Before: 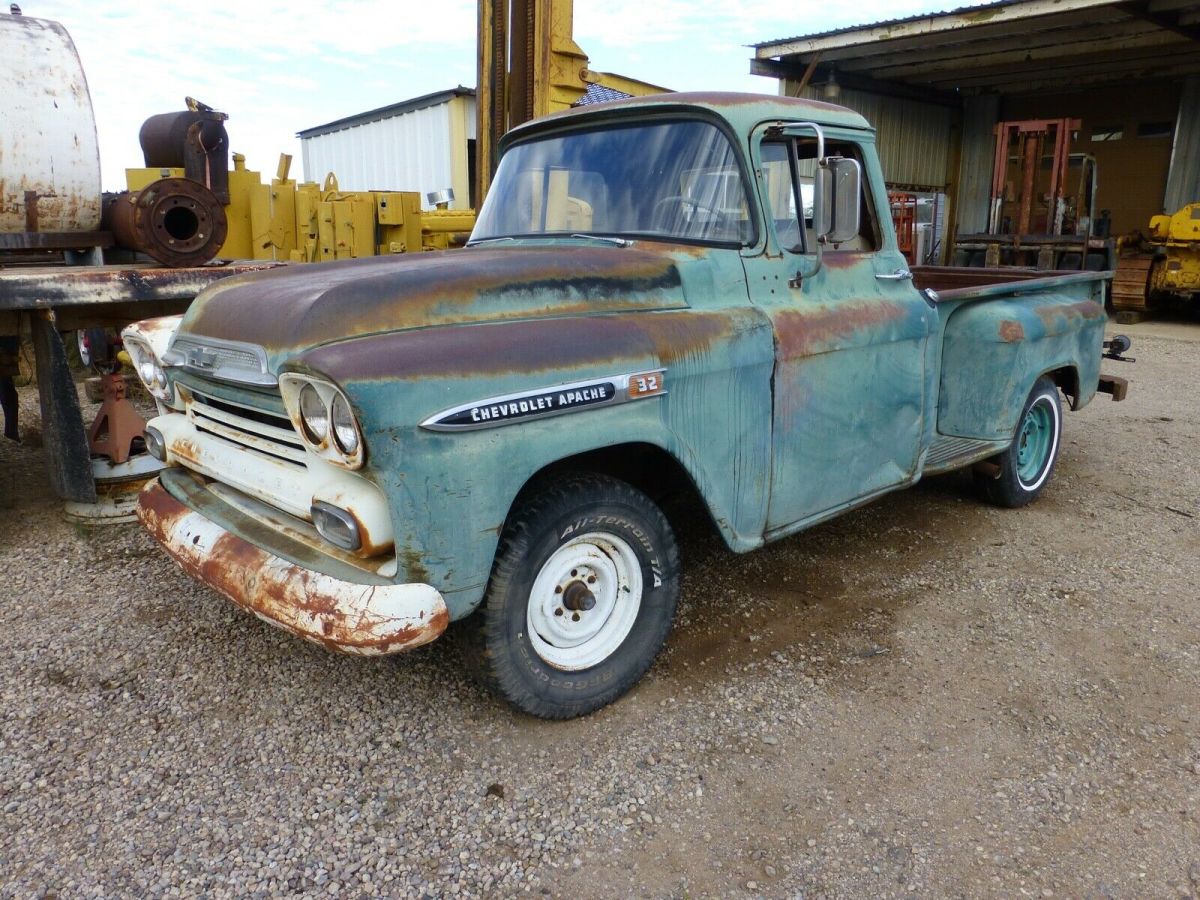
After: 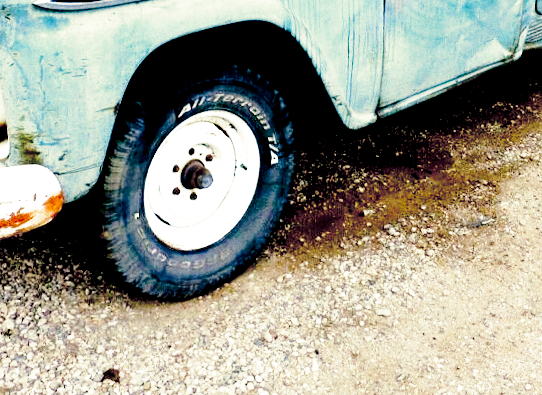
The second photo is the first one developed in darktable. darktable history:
exposure: black level correction 0.035, exposure 0.9 EV, compensate highlight preservation false
grain: coarseness 7.08 ISO, strength 21.67%, mid-tones bias 59.58%
base curve: curves: ch0 [(0, 0) (0.032, 0.037) (0.105, 0.228) (0.435, 0.76) (0.856, 0.983) (1, 1)], preserve colors none
split-toning: shadows › hue 216°, shadows › saturation 1, highlights › hue 57.6°, balance -33.4
crop: left 35.976%, top 45.819%, right 18.162%, bottom 5.807%
rotate and perspective: rotation -0.013°, lens shift (vertical) -0.027, lens shift (horizontal) 0.178, crop left 0.016, crop right 0.989, crop top 0.082, crop bottom 0.918
